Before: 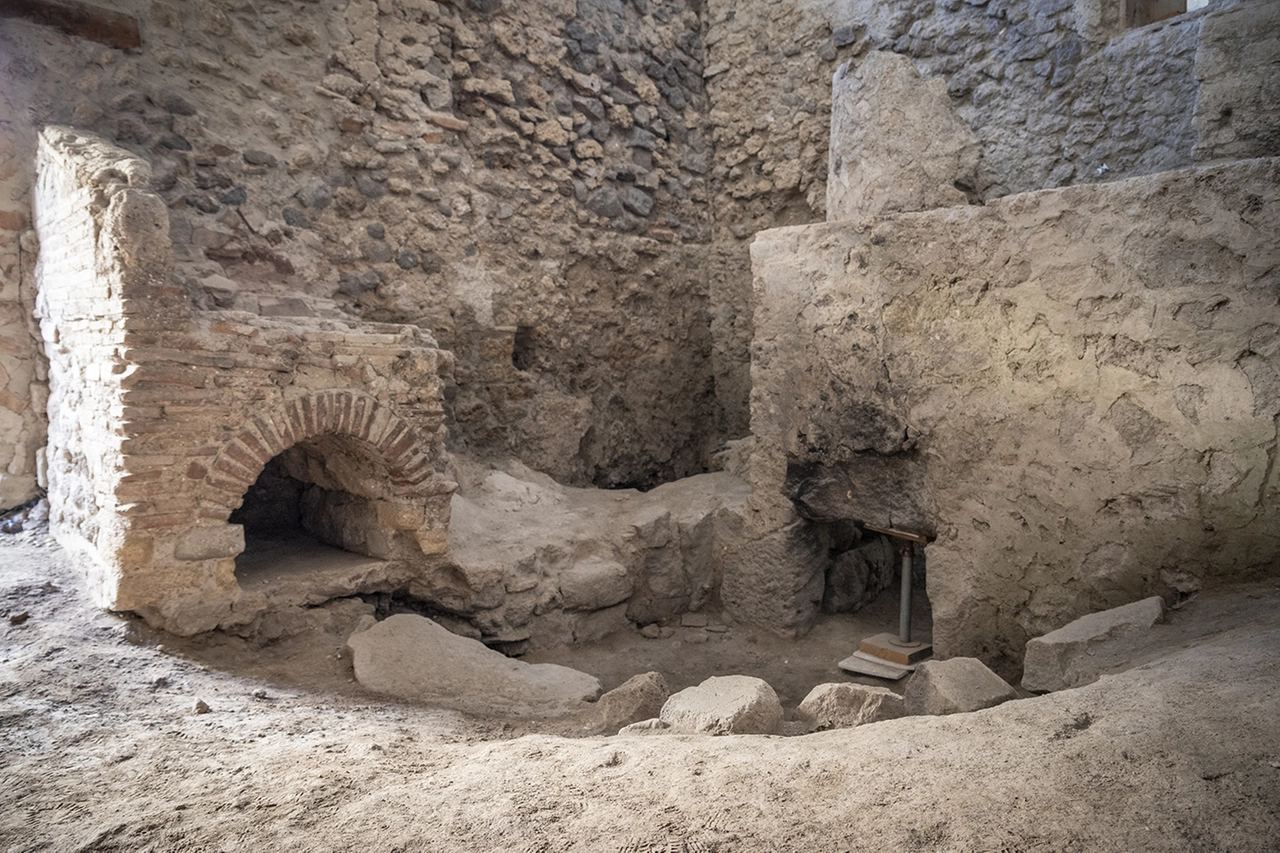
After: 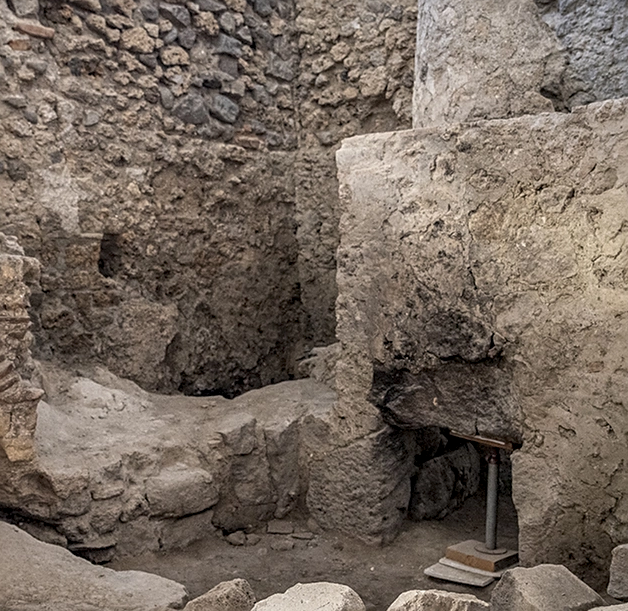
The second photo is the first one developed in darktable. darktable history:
local contrast: detail 130%
sharpen: amount 0.493
crop: left 32.364%, top 11.006%, right 18.524%, bottom 17.362%
